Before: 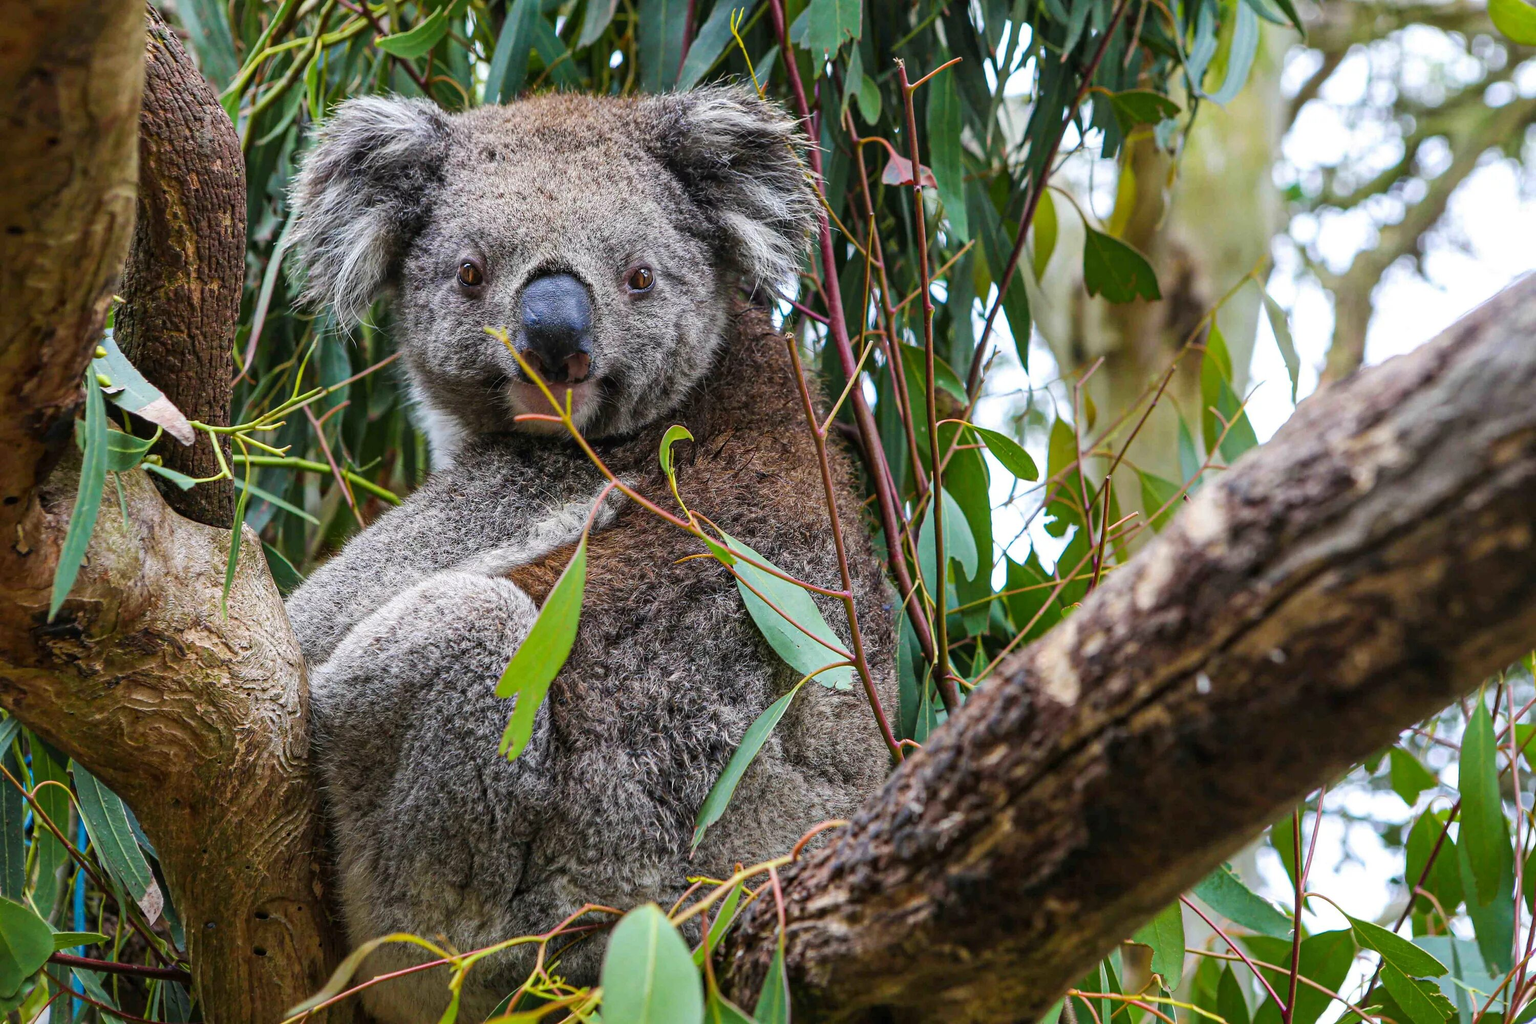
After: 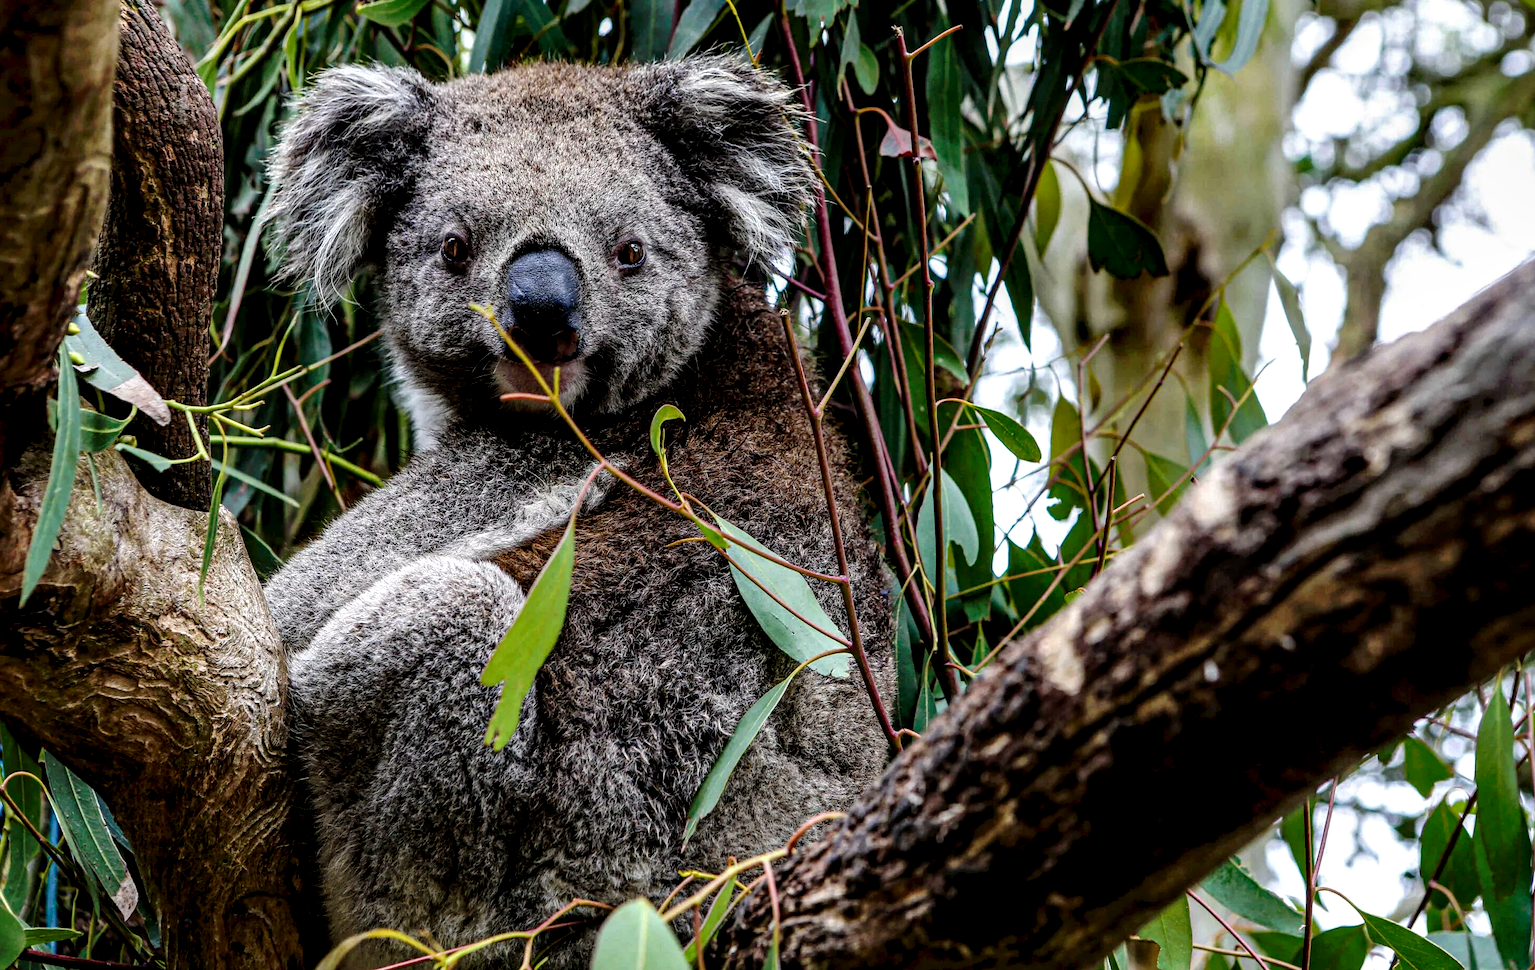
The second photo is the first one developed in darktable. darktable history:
crop: left 1.964%, top 3.251%, right 1.122%, bottom 4.933%
exposure: black level correction 0.009, exposure -0.637 EV, compensate highlight preservation false
tone curve: curves: ch0 [(0, 0) (0.003, 0.026) (0.011, 0.024) (0.025, 0.022) (0.044, 0.031) (0.069, 0.067) (0.1, 0.094) (0.136, 0.102) (0.177, 0.14) (0.224, 0.189) (0.277, 0.238) (0.335, 0.325) (0.399, 0.379) (0.468, 0.453) (0.543, 0.528) (0.623, 0.609) (0.709, 0.695) (0.801, 0.793) (0.898, 0.898) (1, 1)], preserve colors none
local contrast: highlights 80%, shadows 57%, detail 175%, midtone range 0.602
